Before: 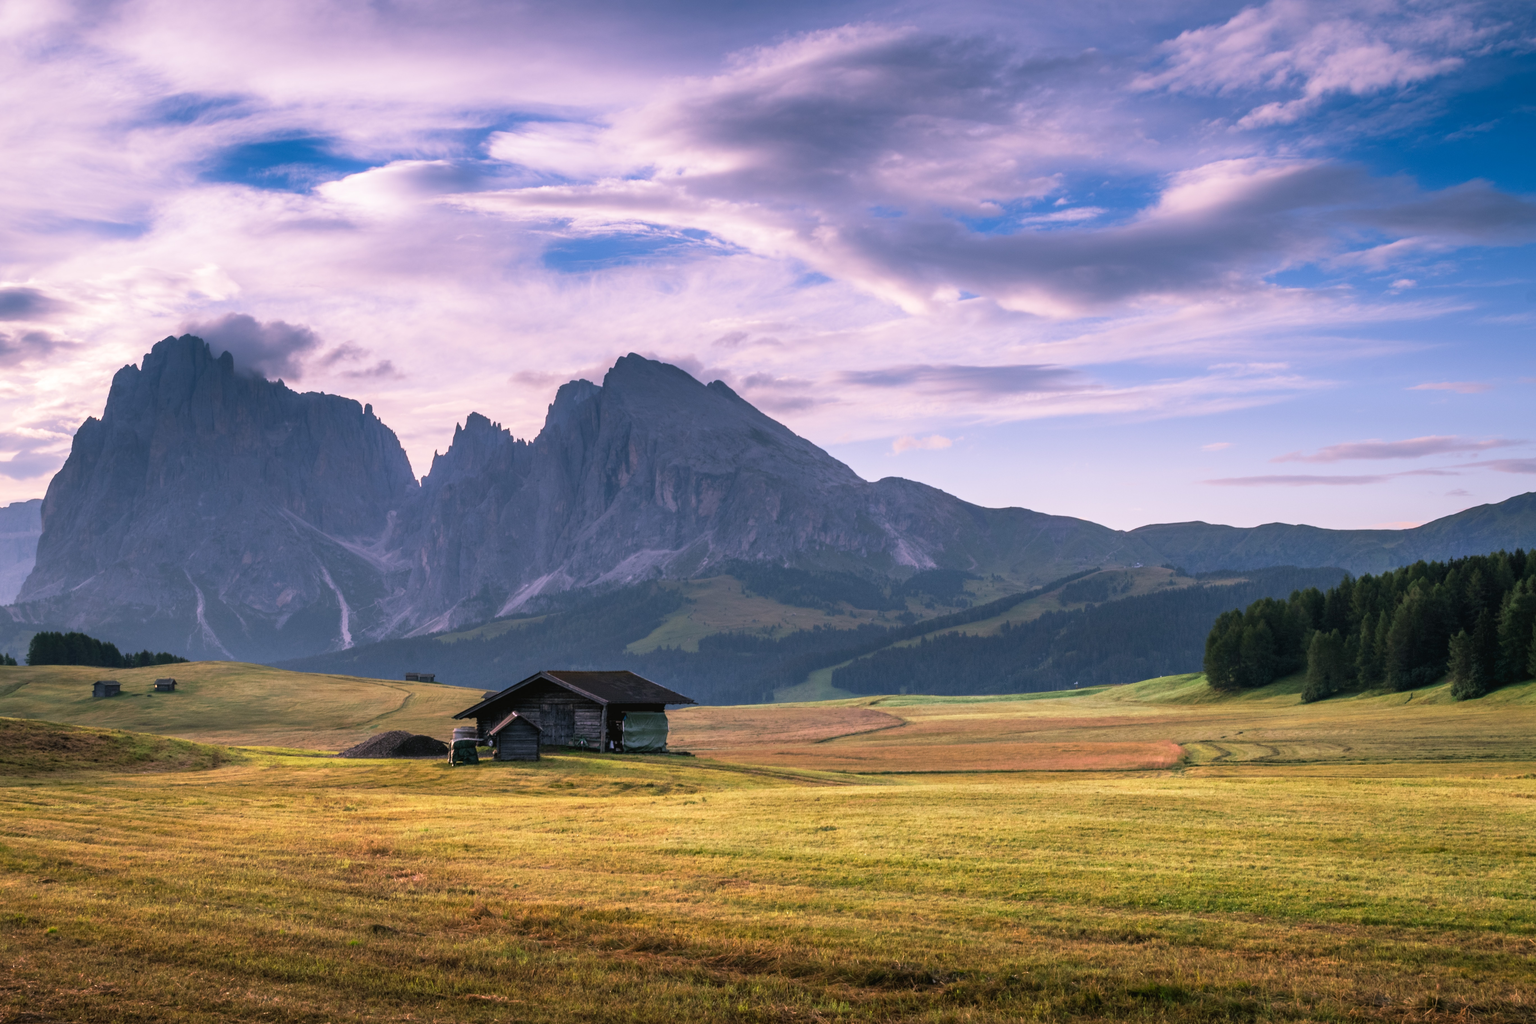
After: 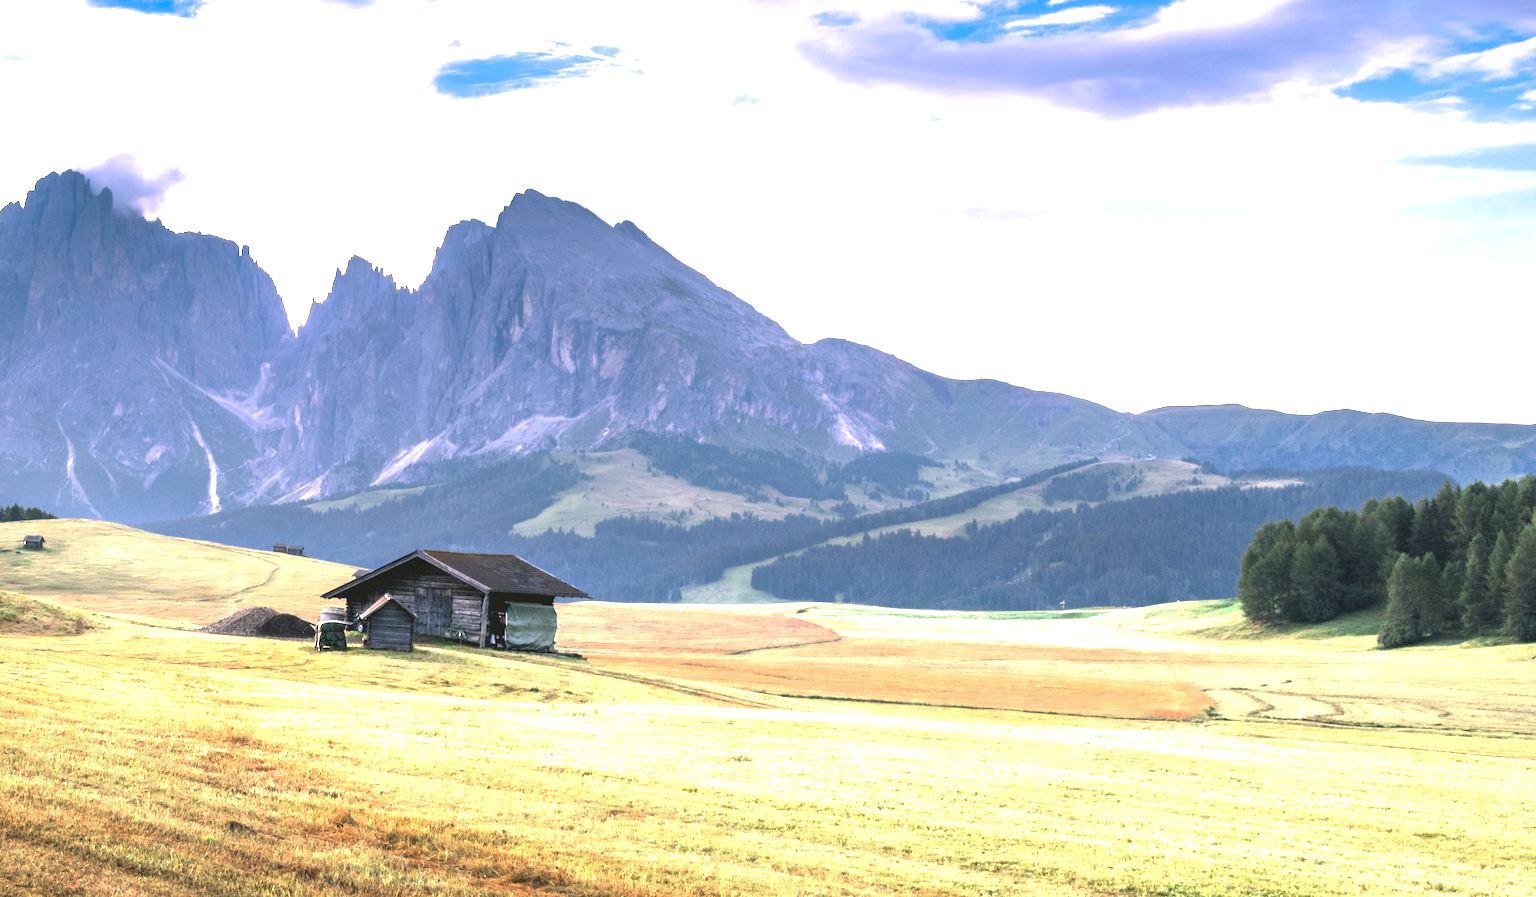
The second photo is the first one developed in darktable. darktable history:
crop and rotate: left 4.842%, top 15.51%, right 10.668%
rotate and perspective: rotation 1.69°, lens shift (vertical) -0.023, lens shift (horizontal) -0.291, crop left 0.025, crop right 0.988, crop top 0.092, crop bottom 0.842
color zones: curves: ch0 [(0, 0.5) (0.125, 0.4) (0.25, 0.5) (0.375, 0.4) (0.5, 0.4) (0.625, 0.35) (0.75, 0.35) (0.875, 0.5)]; ch1 [(0, 0.35) (0.125, 0.45) (0.25, 0.35) (0.375, 0.35) (0.5, 0.35) (0.625, 0.35) (0.75, 0.45) (0.875, 0.35)]; ch2 [(0, 0.6) (0.125, 0.5) (0.25, 0.5) (0.375, 0.6) (0.5, 0.6) (0.625, 0.5) (0.75, 0.5) (0.875, 0.5)]
exposure: exposure 2.25 EV, compensate highlight preservation false
